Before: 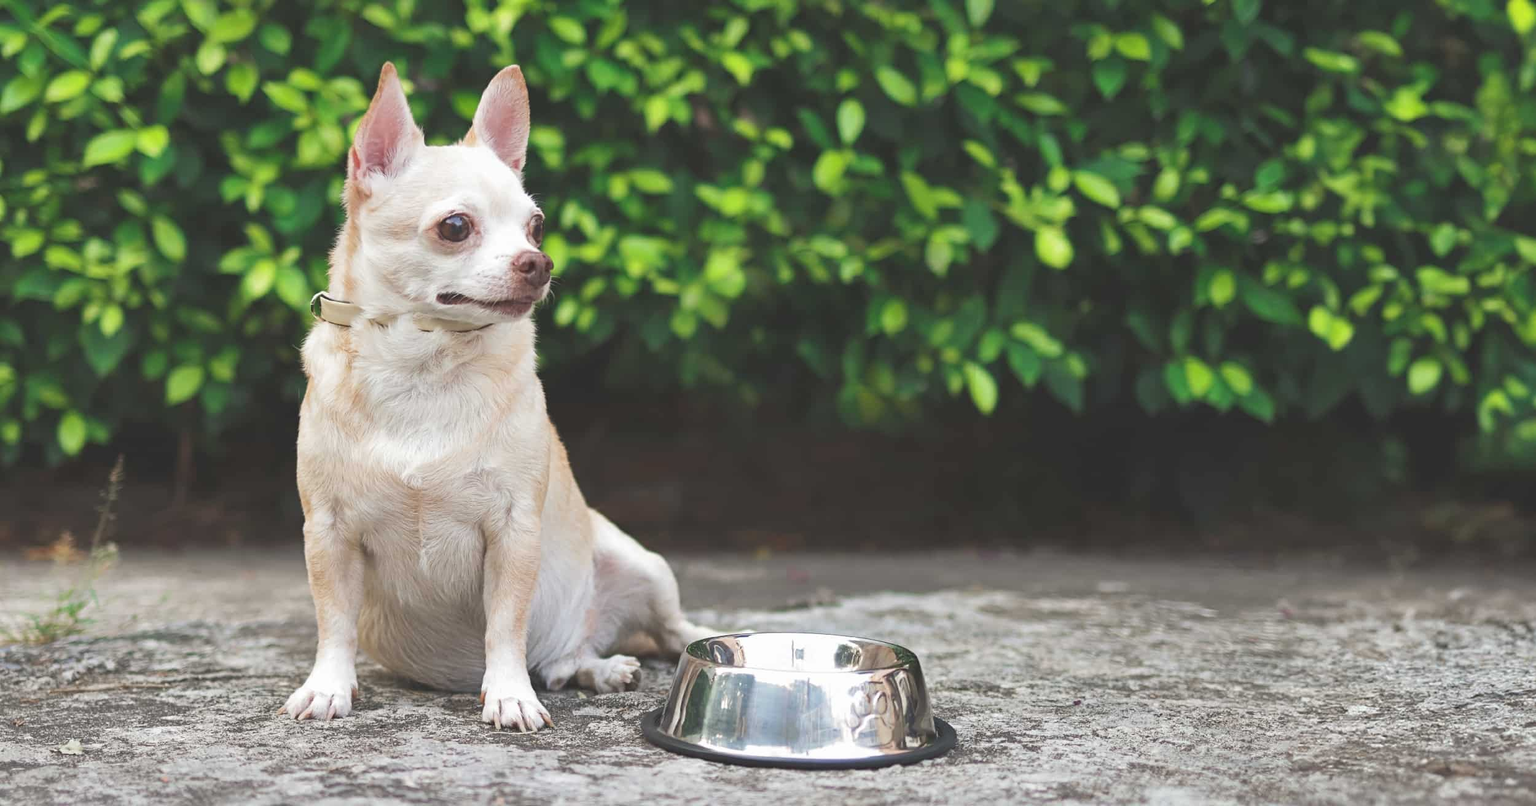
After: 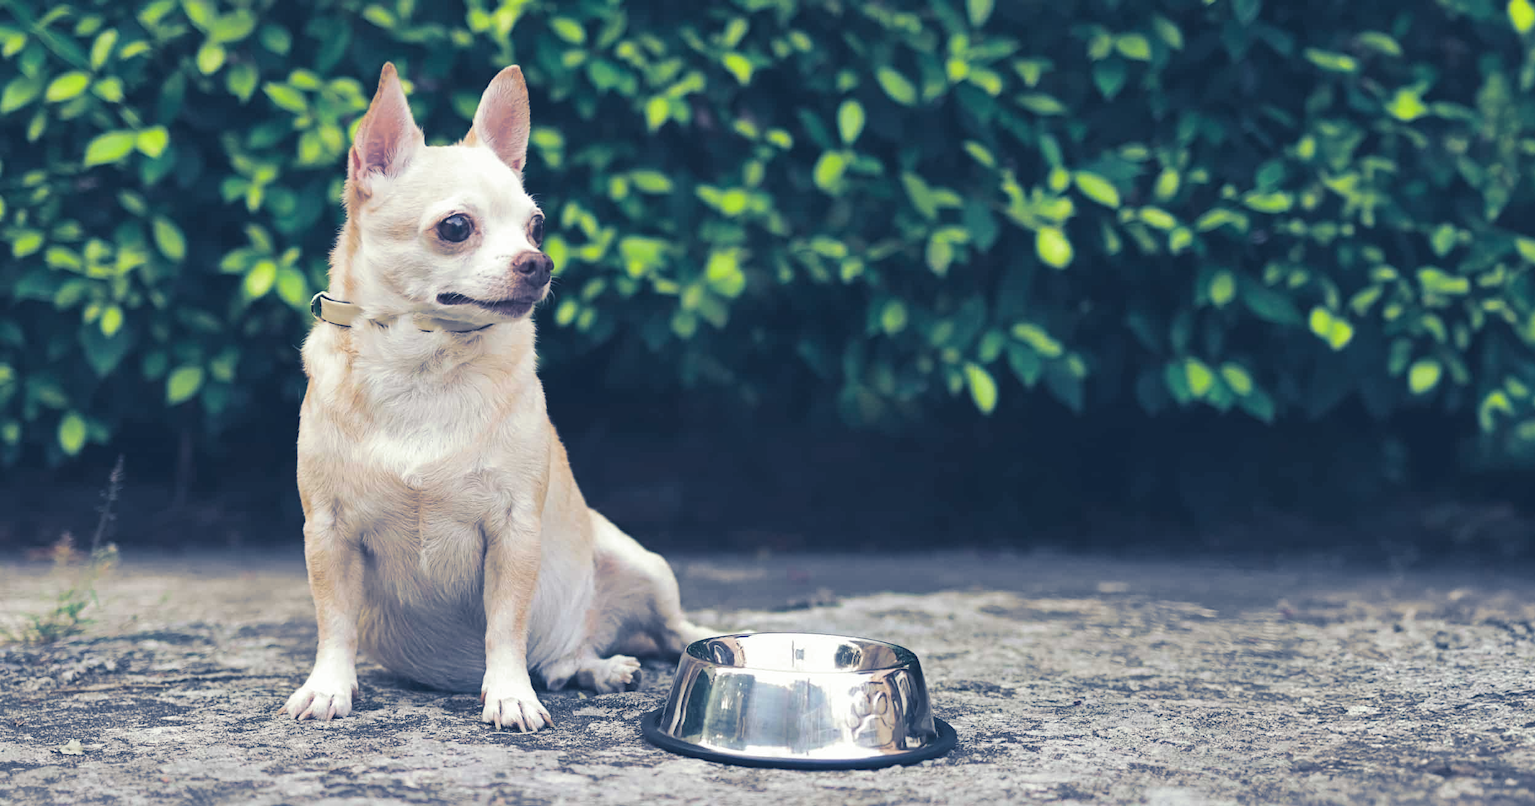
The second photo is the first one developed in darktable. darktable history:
split-toning: shadows › hue 226.8°, shadows › saturation 0.84
exposure: compensate exposure bias true, compensate highlight preservation false
